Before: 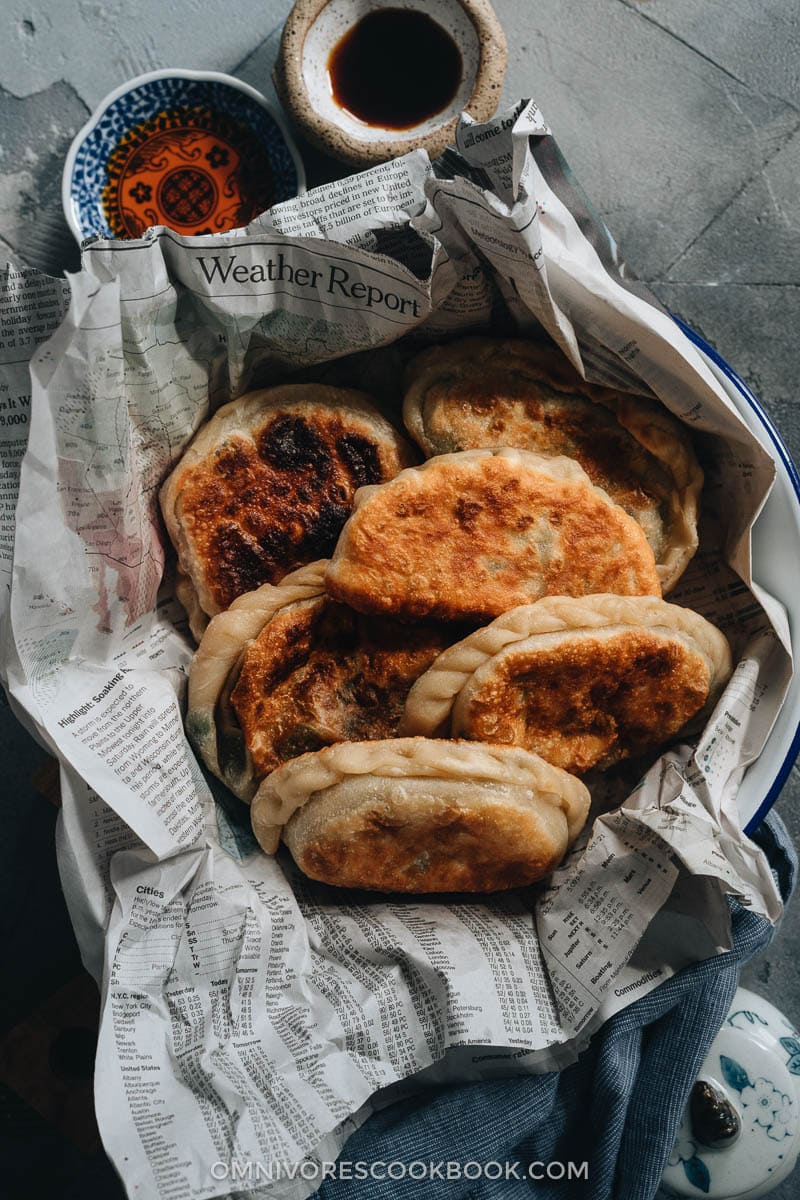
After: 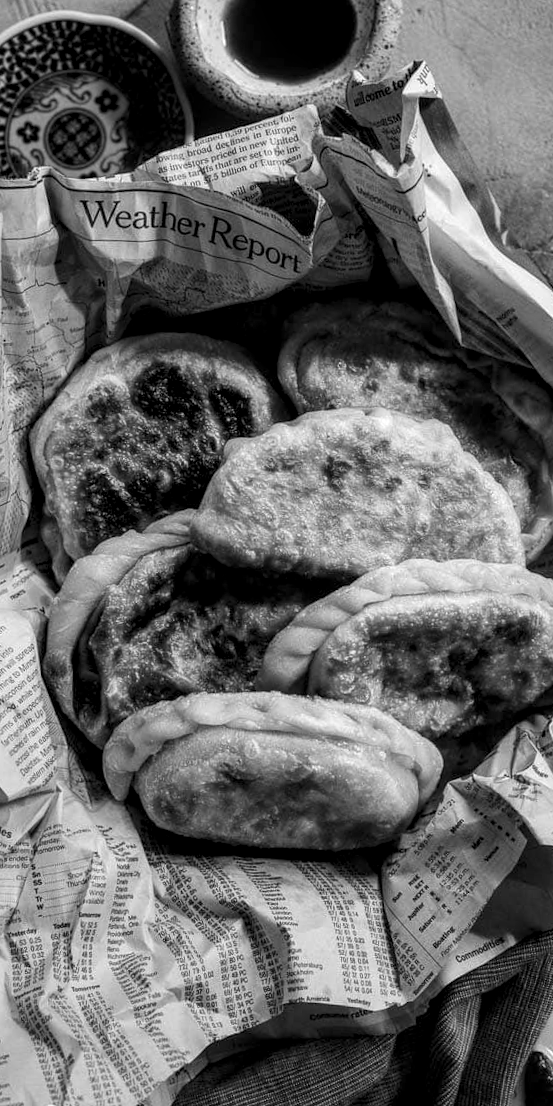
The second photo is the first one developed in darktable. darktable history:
local contrast: highlights 59%, detail 145%
crop and rotate: angle -3.27°, left 14.277%, top 0.028%, right 10.766%, bottom 0.028%
color calibration: output gray [0.714, 0.278, 0, 0], illuminant same as pipeline (D50), adaptation none (bypass)
